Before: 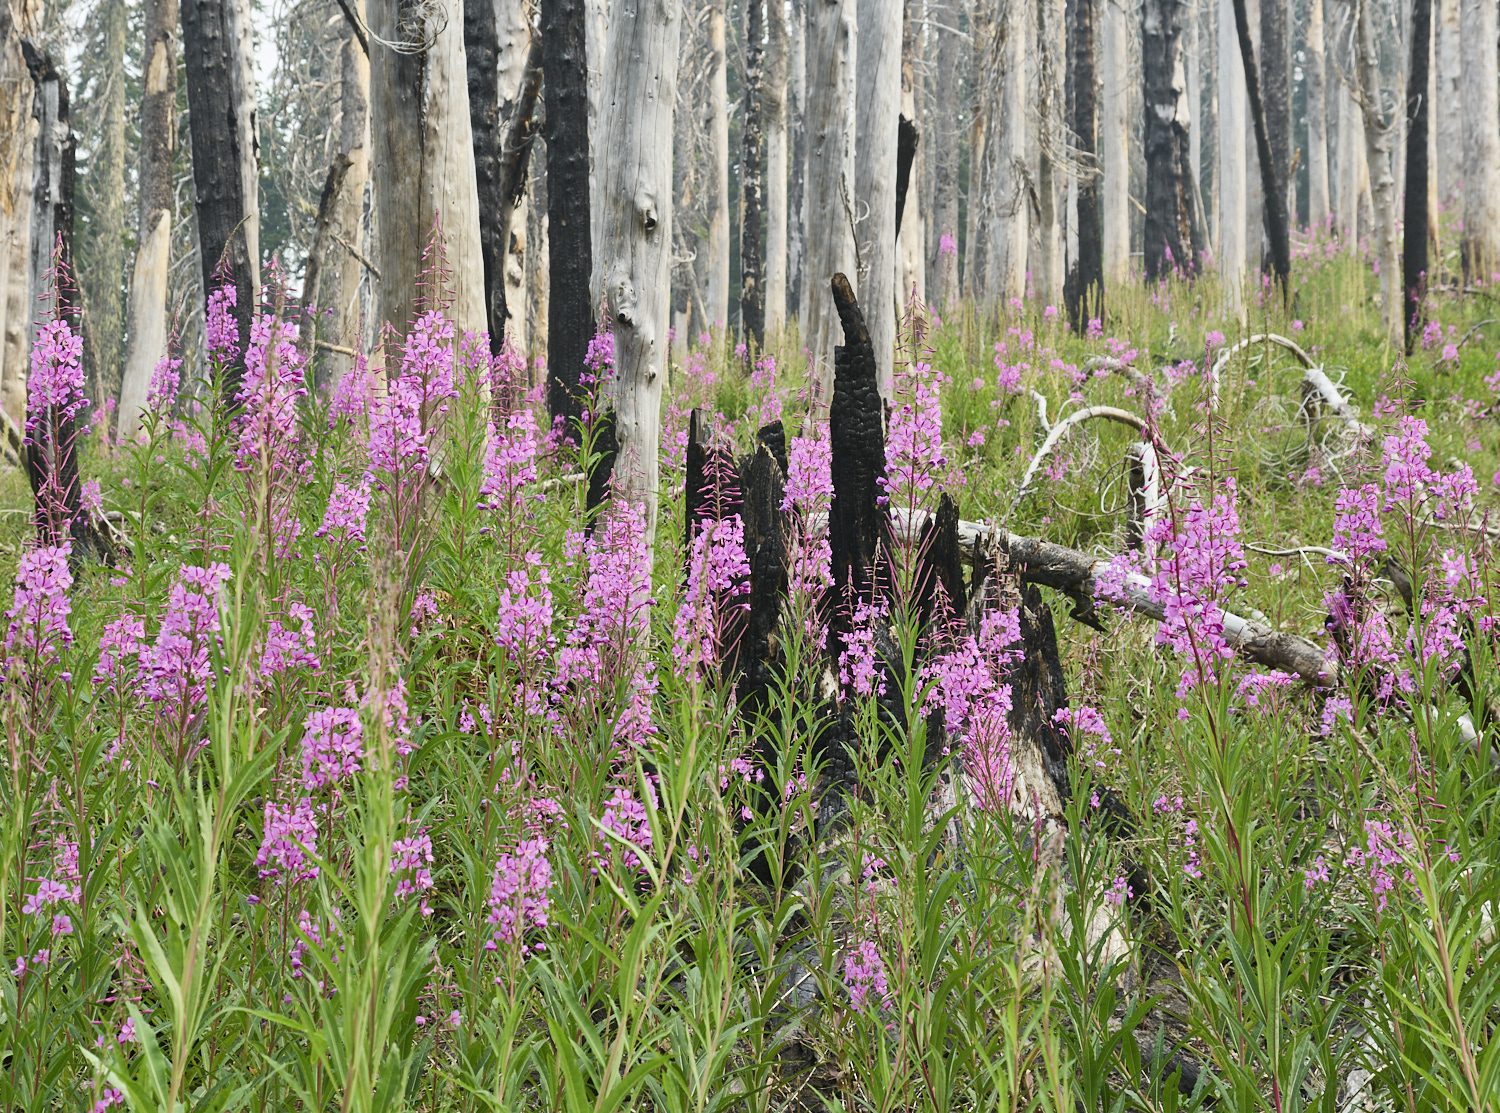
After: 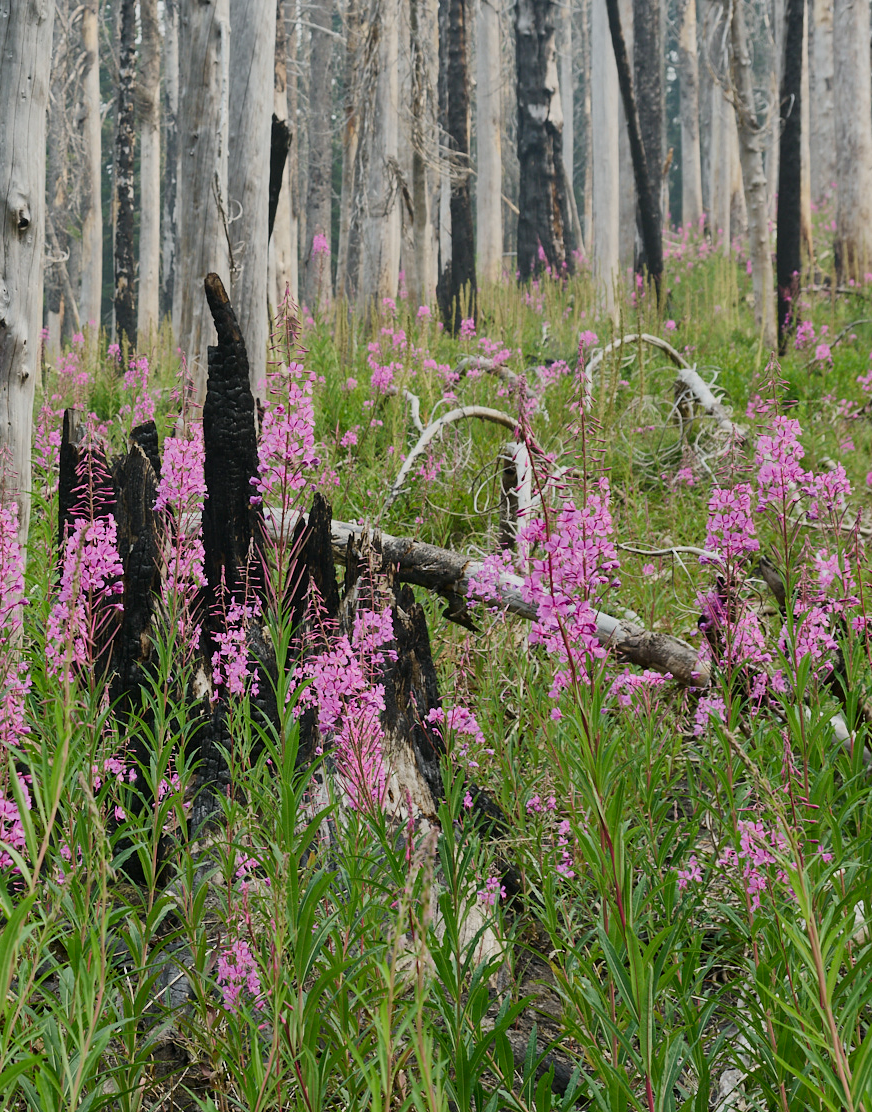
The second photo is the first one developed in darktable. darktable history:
exposure: exposure -0.485 EV, compensate exposure bias true, compensate highlight preservation false
crop: left 41.849%
